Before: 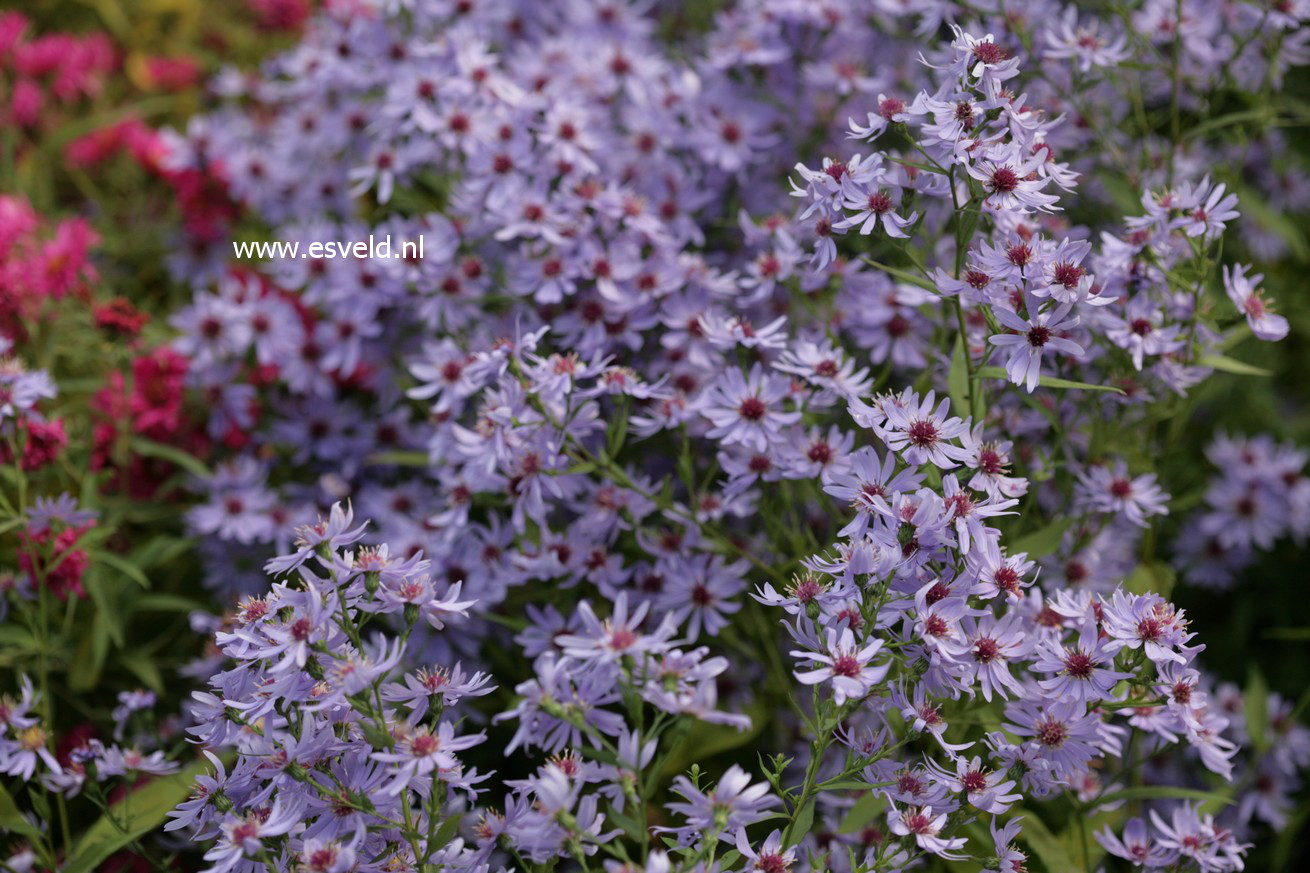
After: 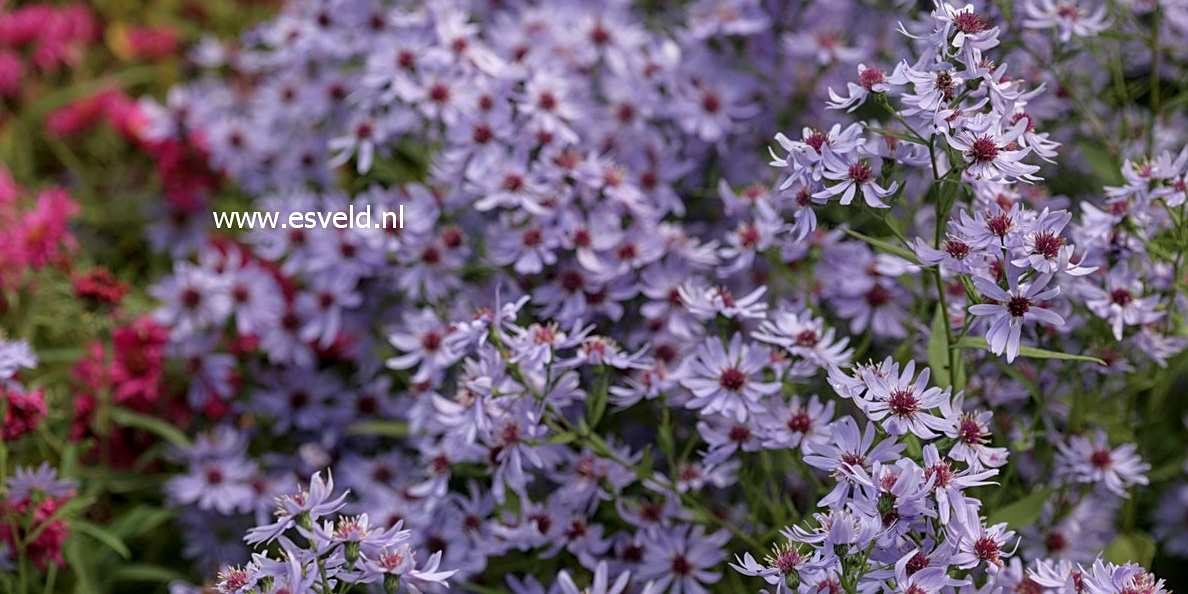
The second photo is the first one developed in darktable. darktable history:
local contrast: on, module defaults
sharpen: on, module defaults
contrast equalizer: octaves 7, y [[0.5, 0.486, 0.447, 0.446, 0.489, 0.5], [0.5 ×6], [0.5 ×6], [0 ×6], [0 ×6]], mix 0.151
crop: left 1.546%, top 3.457%, right 7.718%, bottom 28.487%
